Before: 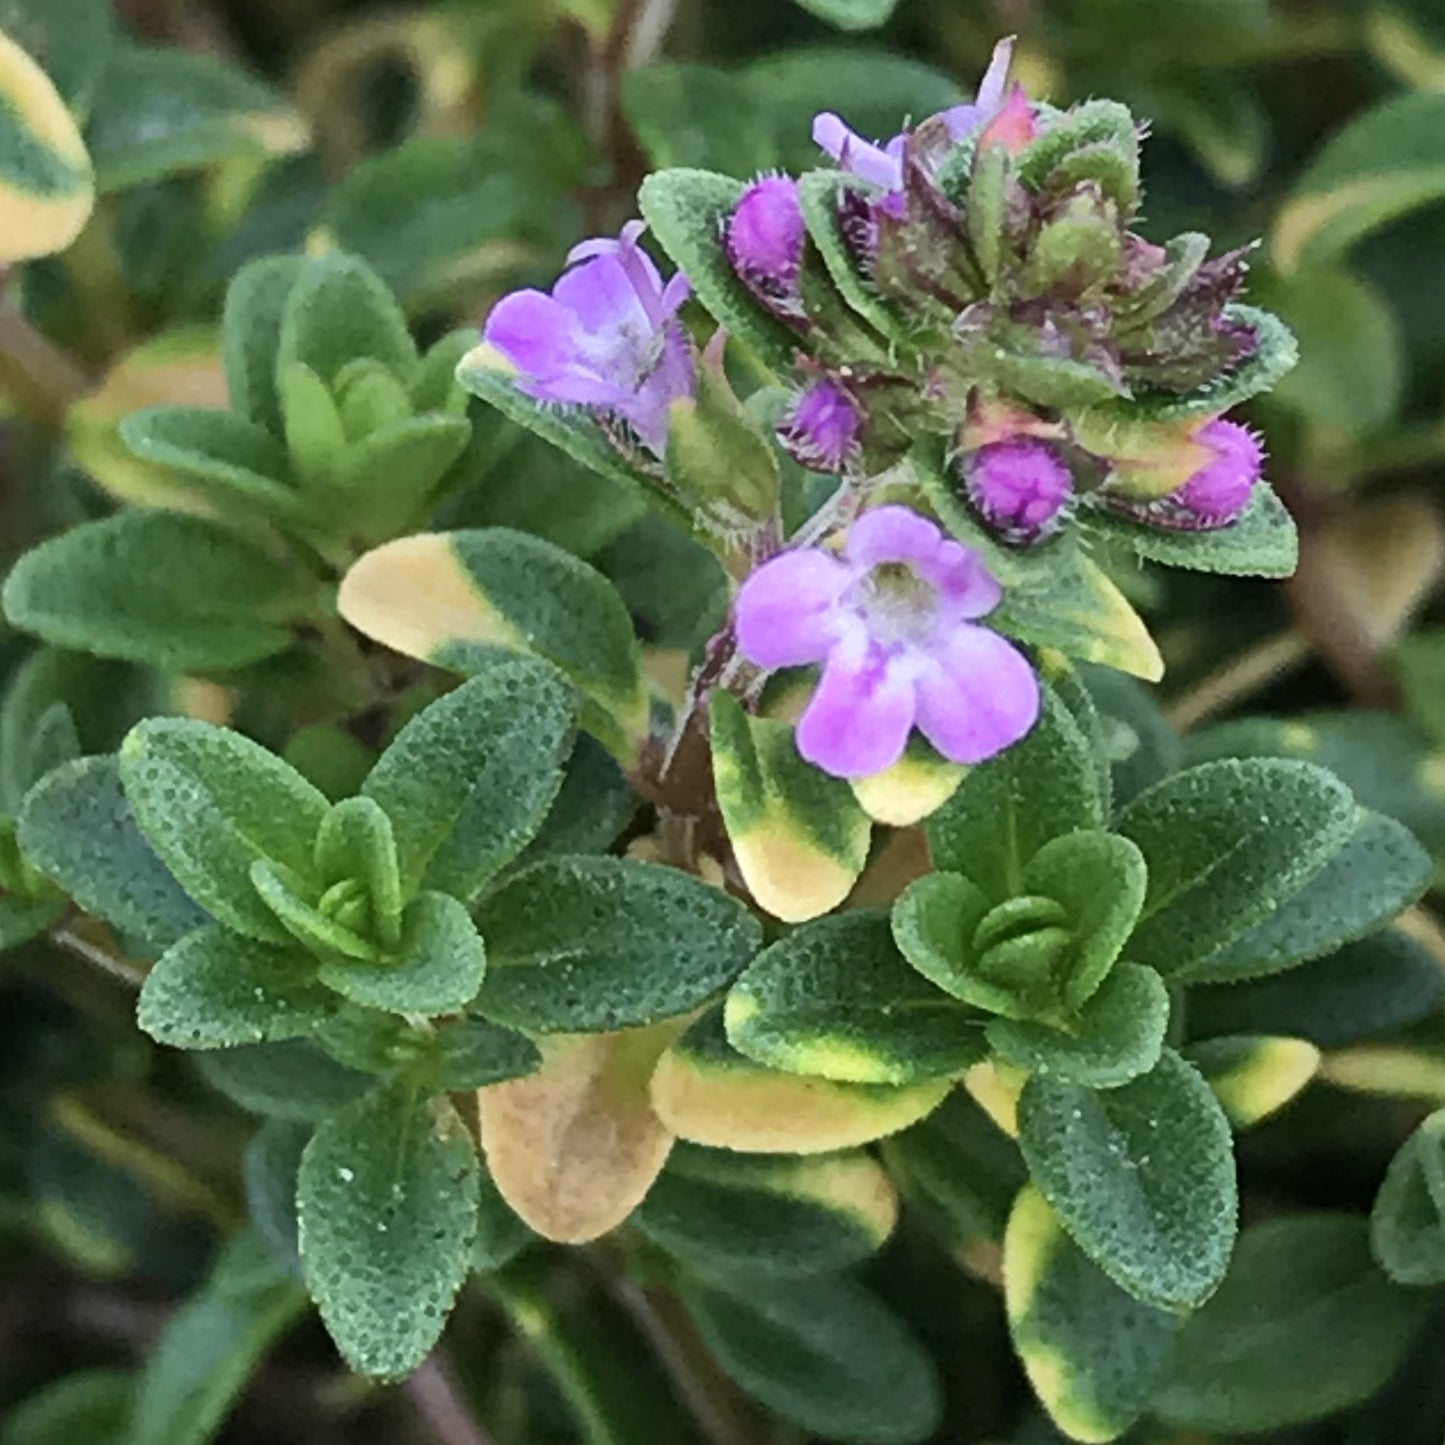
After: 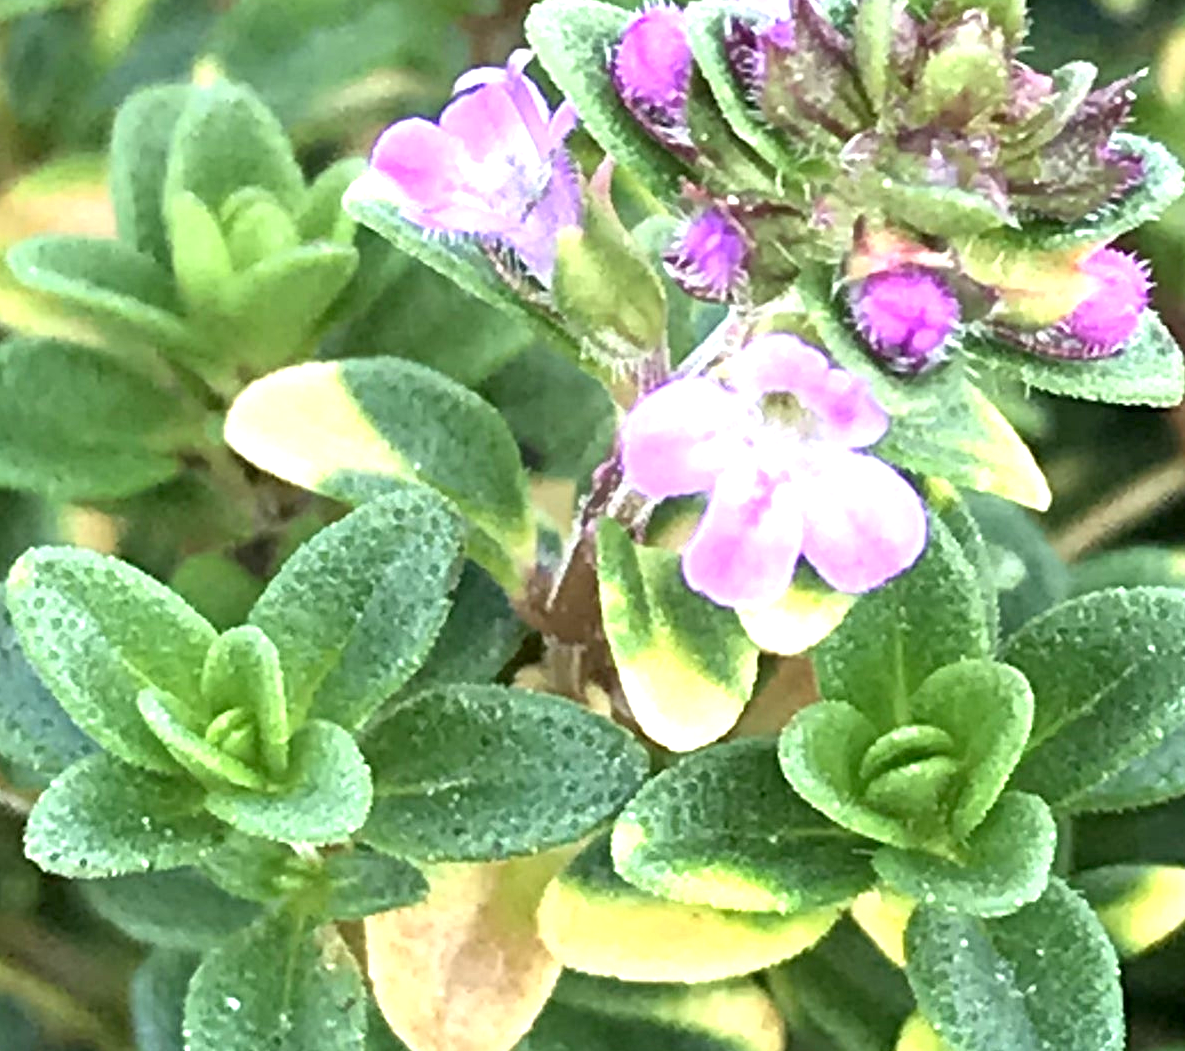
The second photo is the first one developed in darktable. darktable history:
exposure: black level correction 0.001, exposure 1.3 EV, compensate highlight preservation false
crop: left 7.856%, top 11.836%, right 10.12%, bottom 15.387%
